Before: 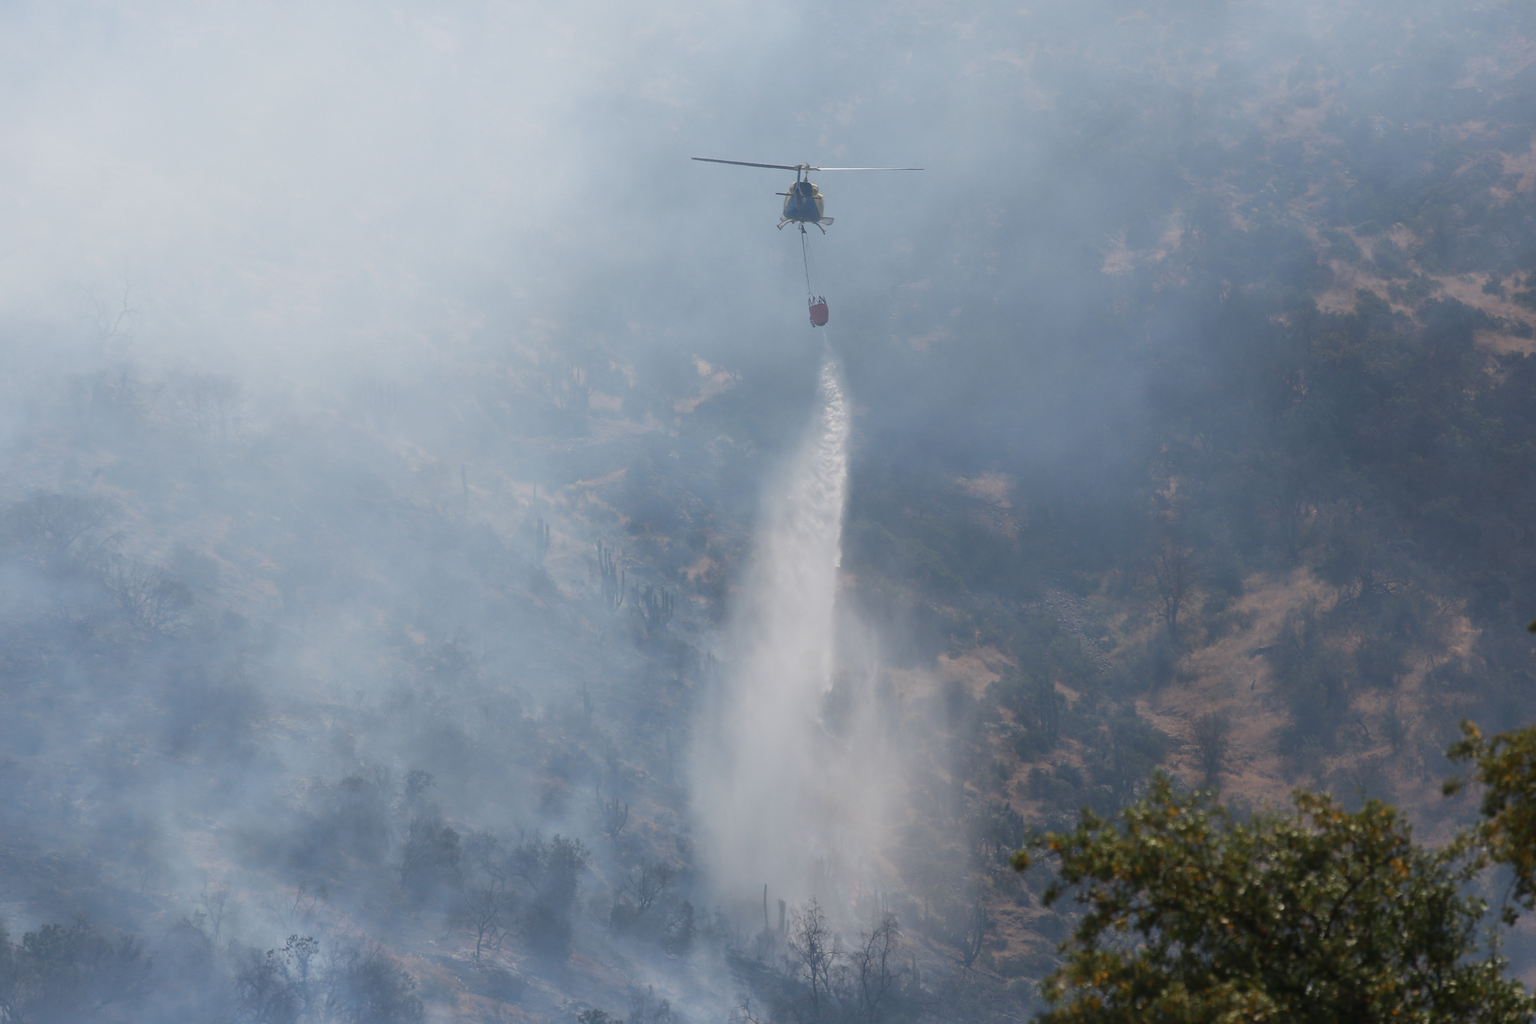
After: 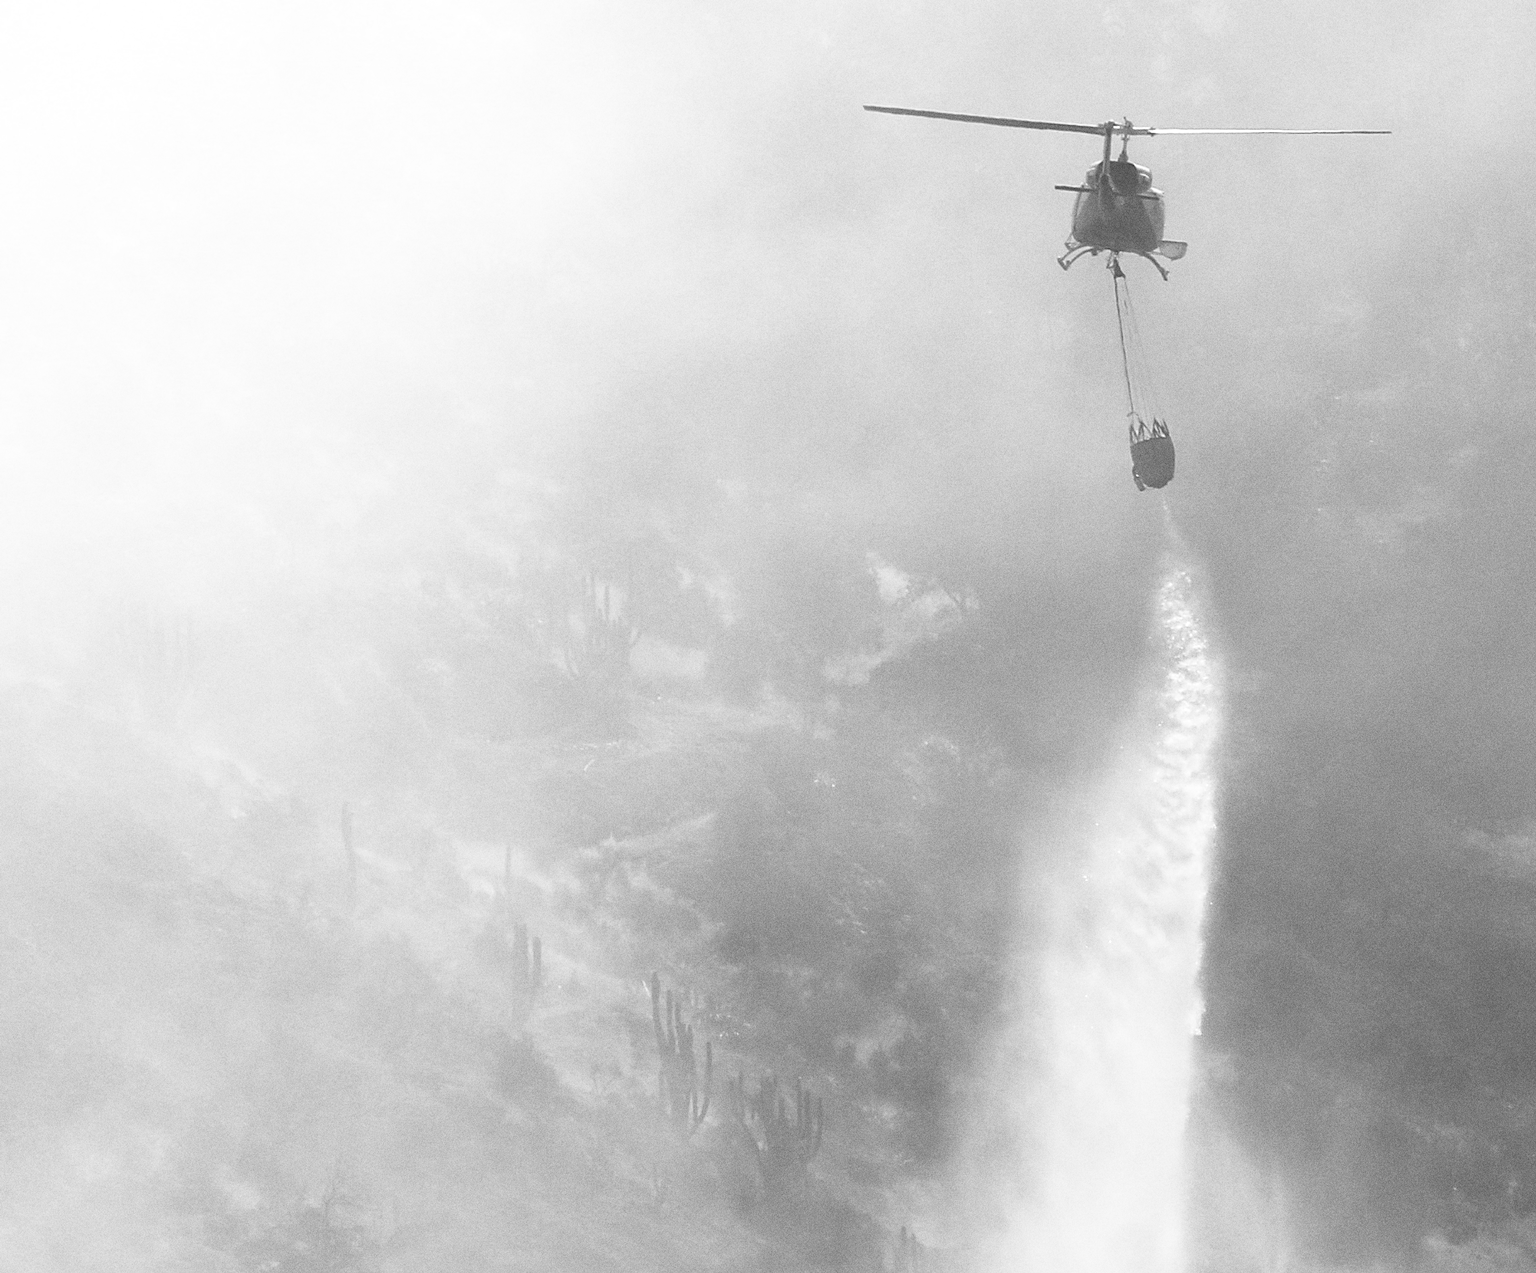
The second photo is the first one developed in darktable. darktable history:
color calibration: output gray [0.28, 0.41, 0.31, 0], gray › normalize channels true, illuminant same as pipeline (D50), adaptation XYZ, x 0.346, y 0.359, gamut compression 0
exposure: exposure 0.6 EV, compensate highlight preservation false
sharpen: amount 0.2
crop: left 20.248%, top 10.86%, right 35.675%, bottom 34.321%
rgb curve: curves: ch0 [(0, 0) (0.415, 0.237) (1, 1)]
base curve: curves: ch0 [(0, 0) (0.028, 0.03) (0.121, 0.232) (0.46, 0.748) (0.859, 0.968) (1, 1)], preserve colors none
levels: levels [0, 0.492, 0.984]
grain: coarseness 0.09 ISO, strength 40%
